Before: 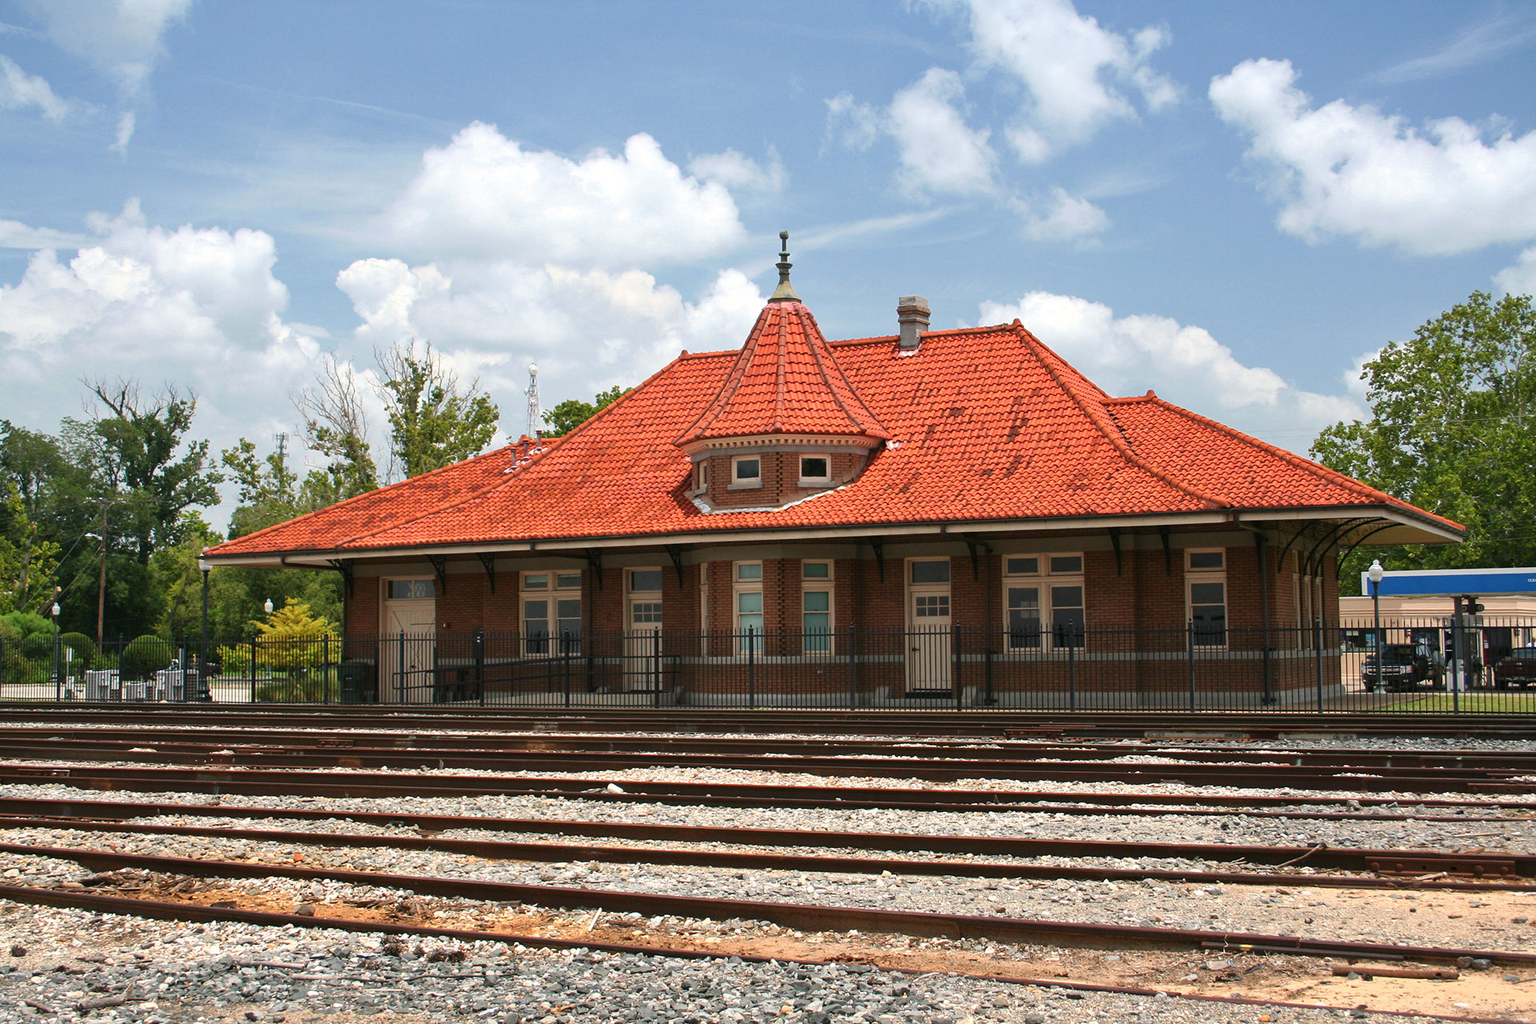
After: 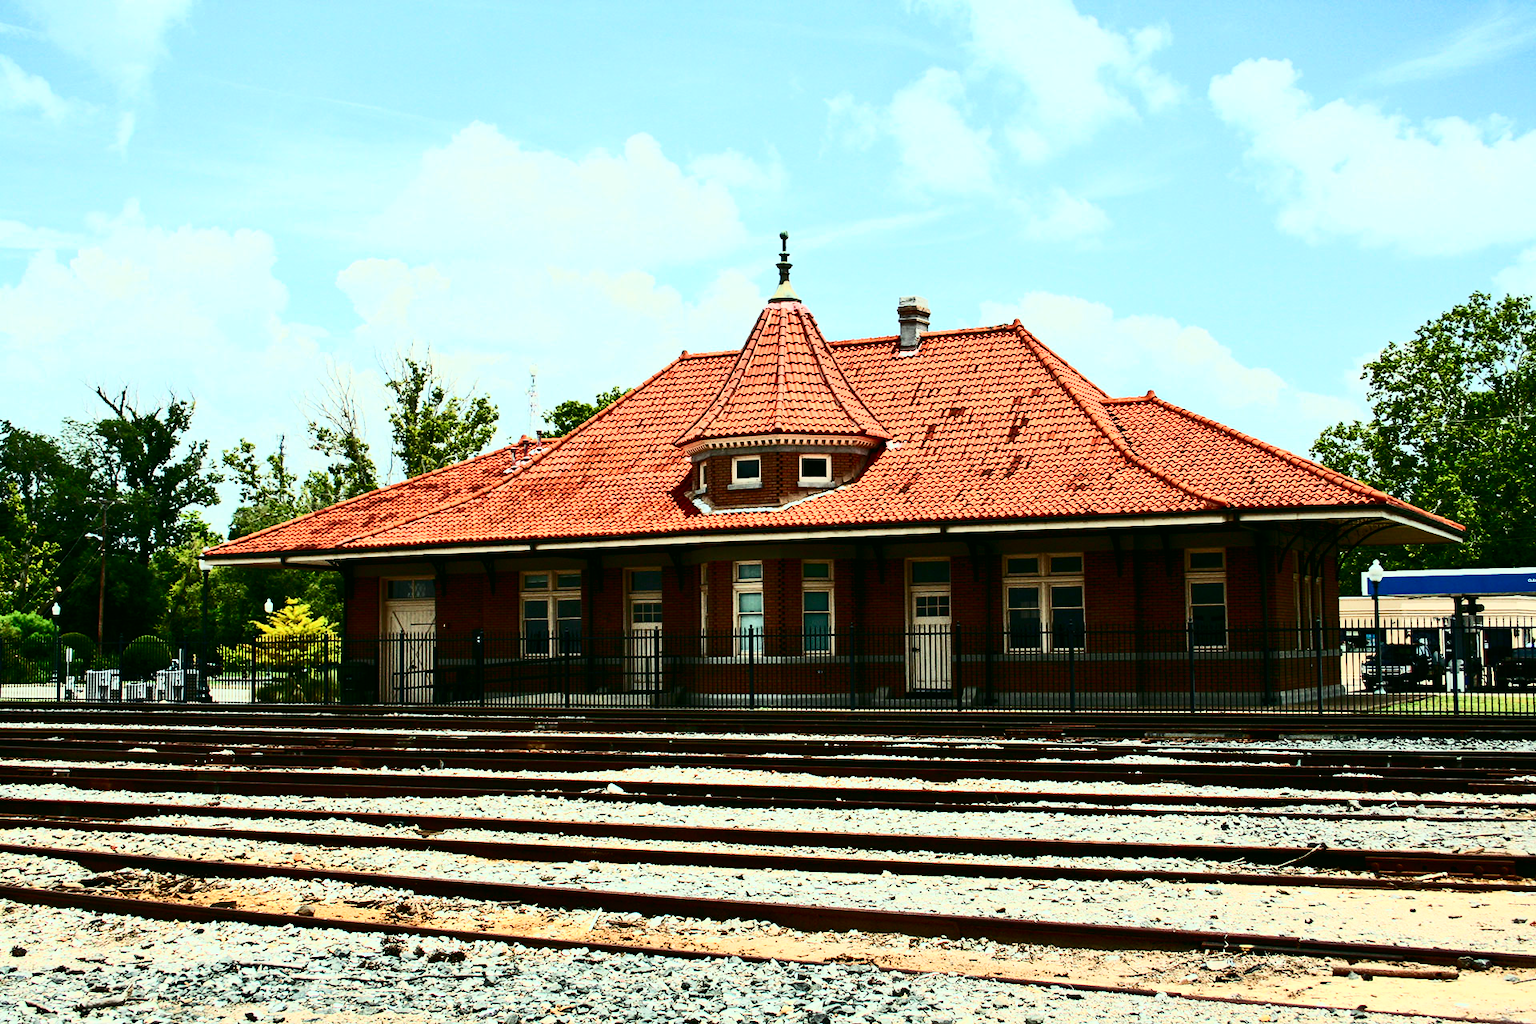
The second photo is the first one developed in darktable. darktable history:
filmic rgb: black relative exposure -7.65 EV, white relative exposure 4.56 EV, hardness 3.61
contrast brightness saturation: contrast 0.93, brightness 0.2
color correction: highlights a* -7.33, highlights b* 1.26, shadows a* -3.55, saturation 1.4
